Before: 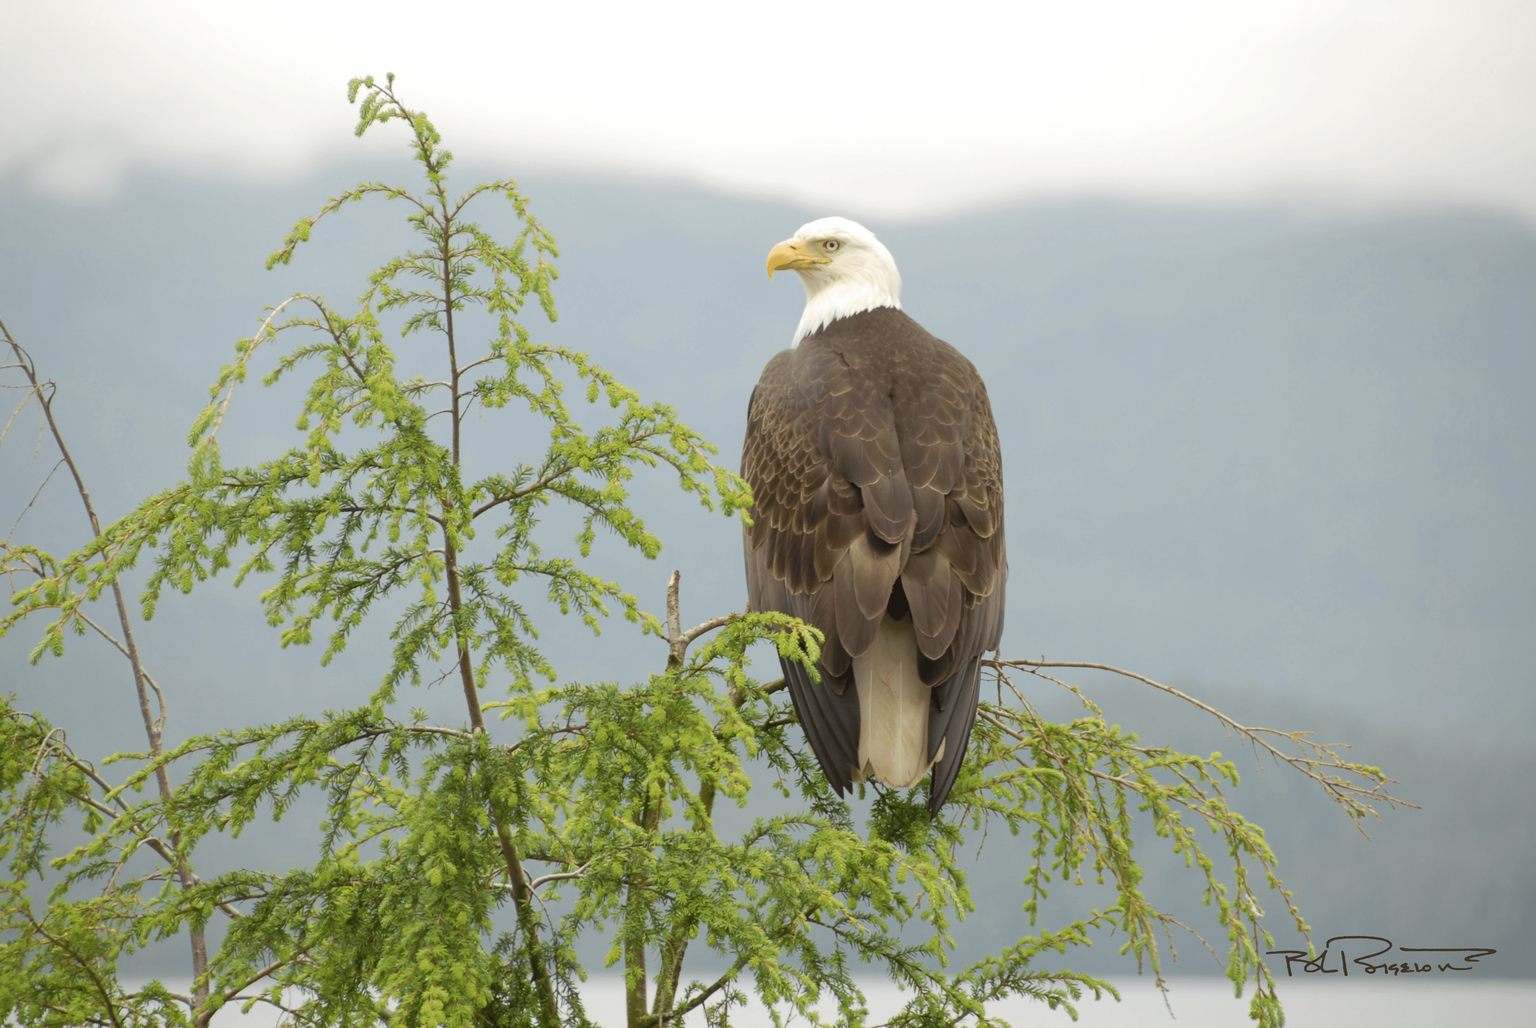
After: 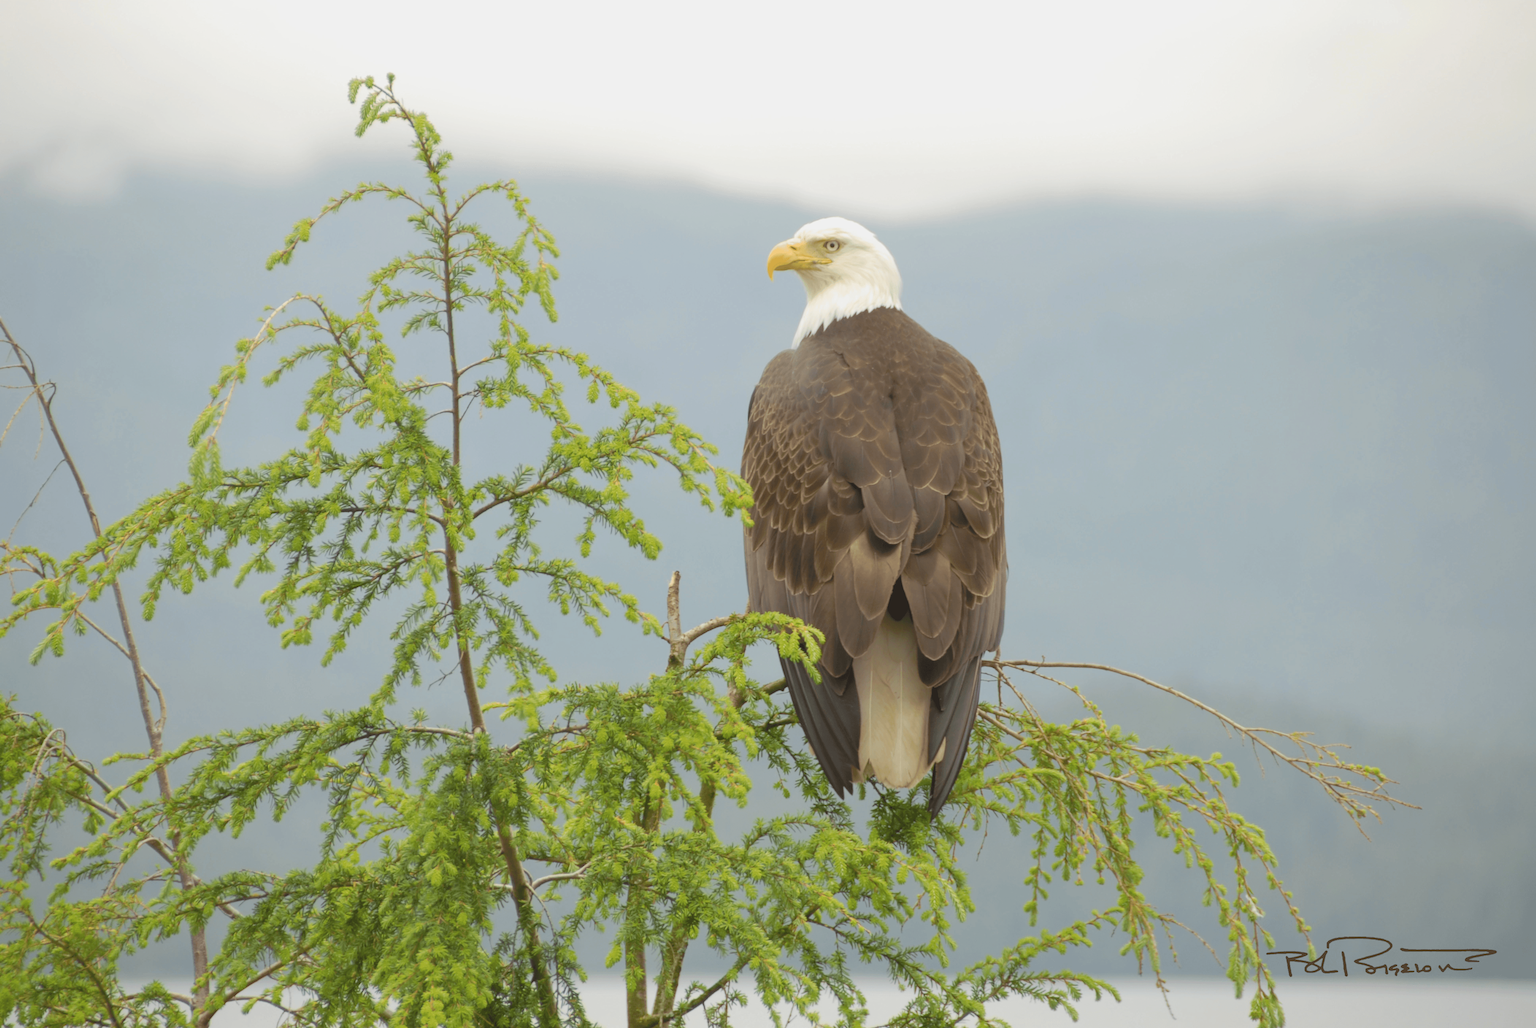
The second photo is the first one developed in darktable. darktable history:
exposure: exposure -0.019 EV, compensate highlight preservation false
contrast brightness saturation: contrast -0.103, brightness 0.045, saturation 0.084
